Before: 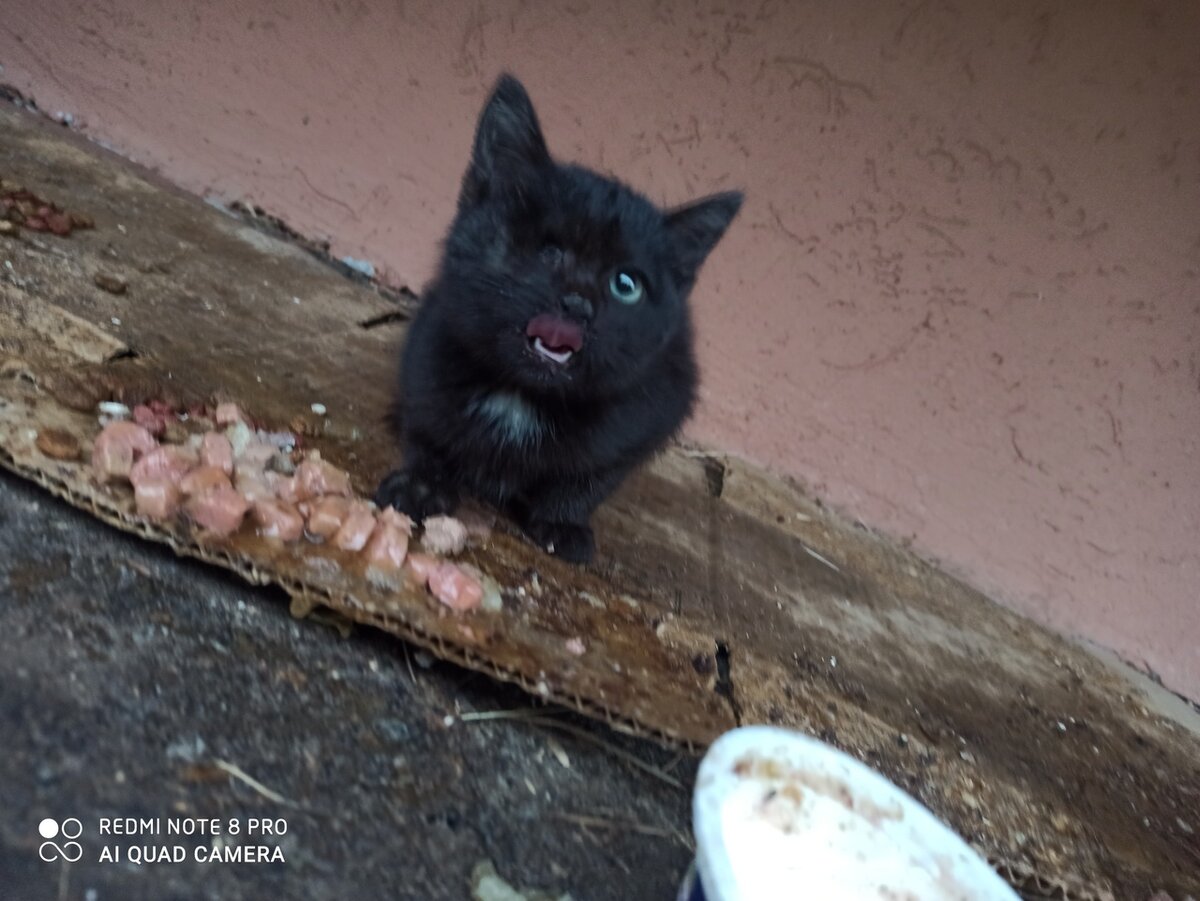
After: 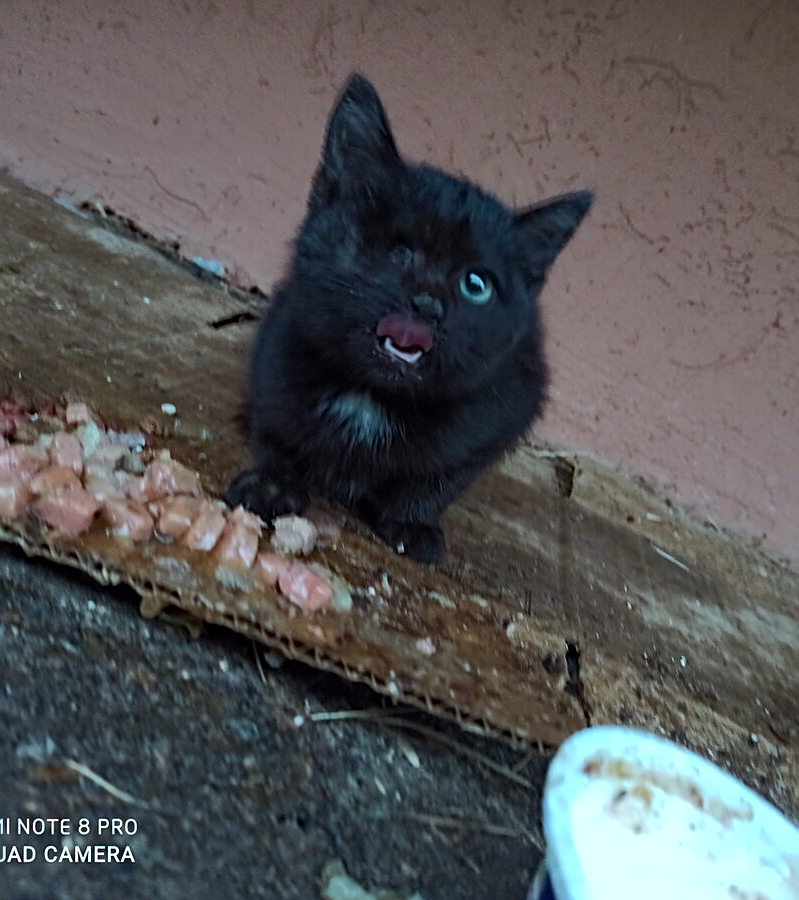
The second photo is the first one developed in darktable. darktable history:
color correction: highlights a* -10.24, highlights b* -9.98
crop and rotate: left 12.534%, right 20.86%
haze removal: compatibility mode true, adaptive false
sharpen: on, module defaults
